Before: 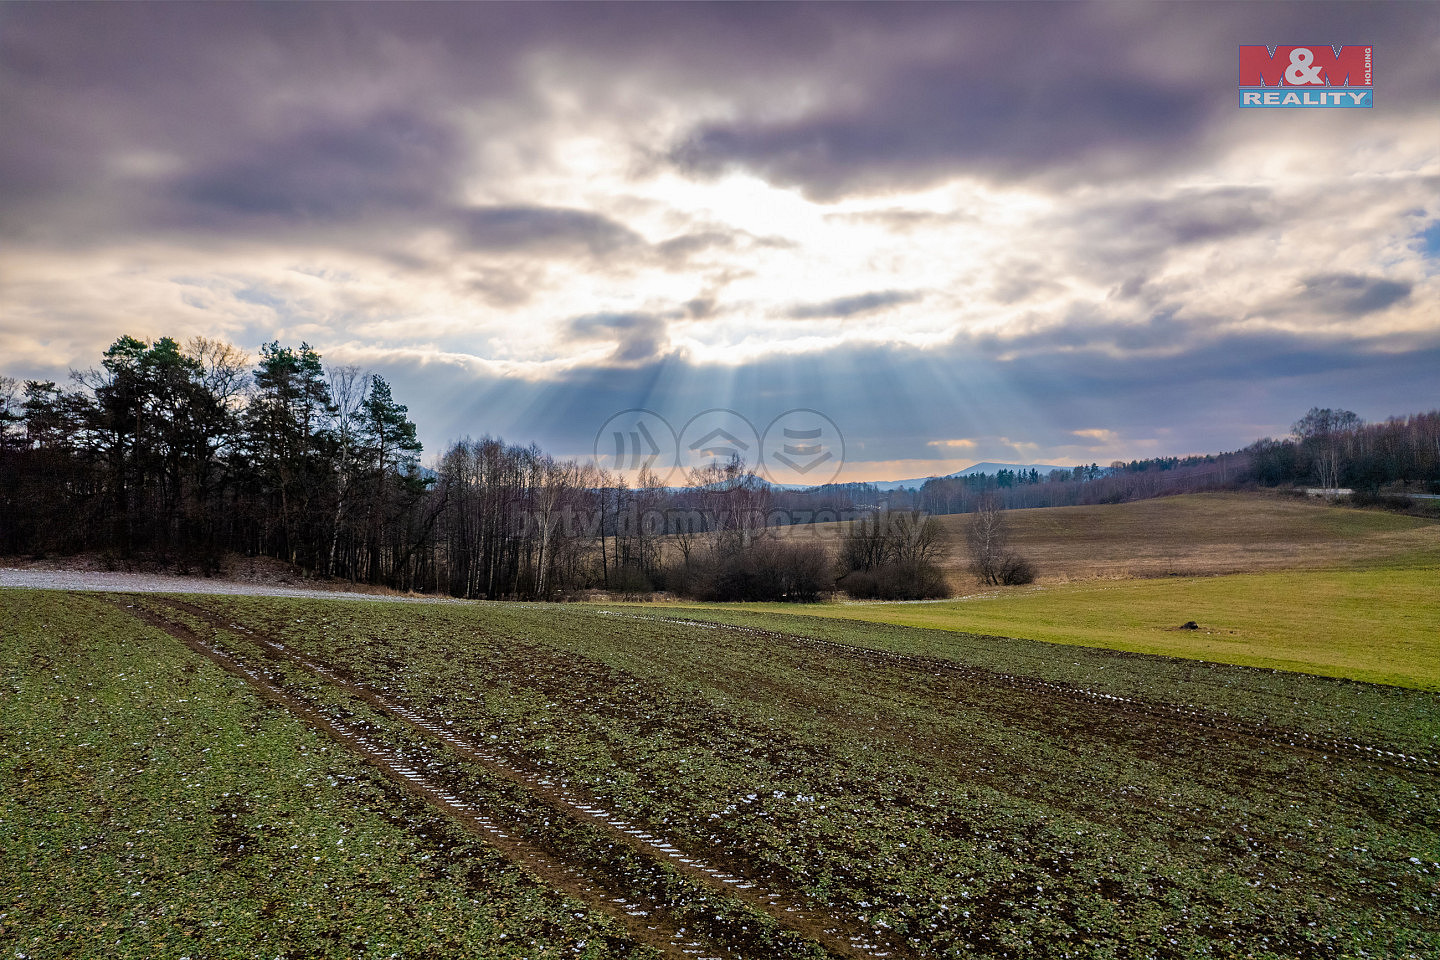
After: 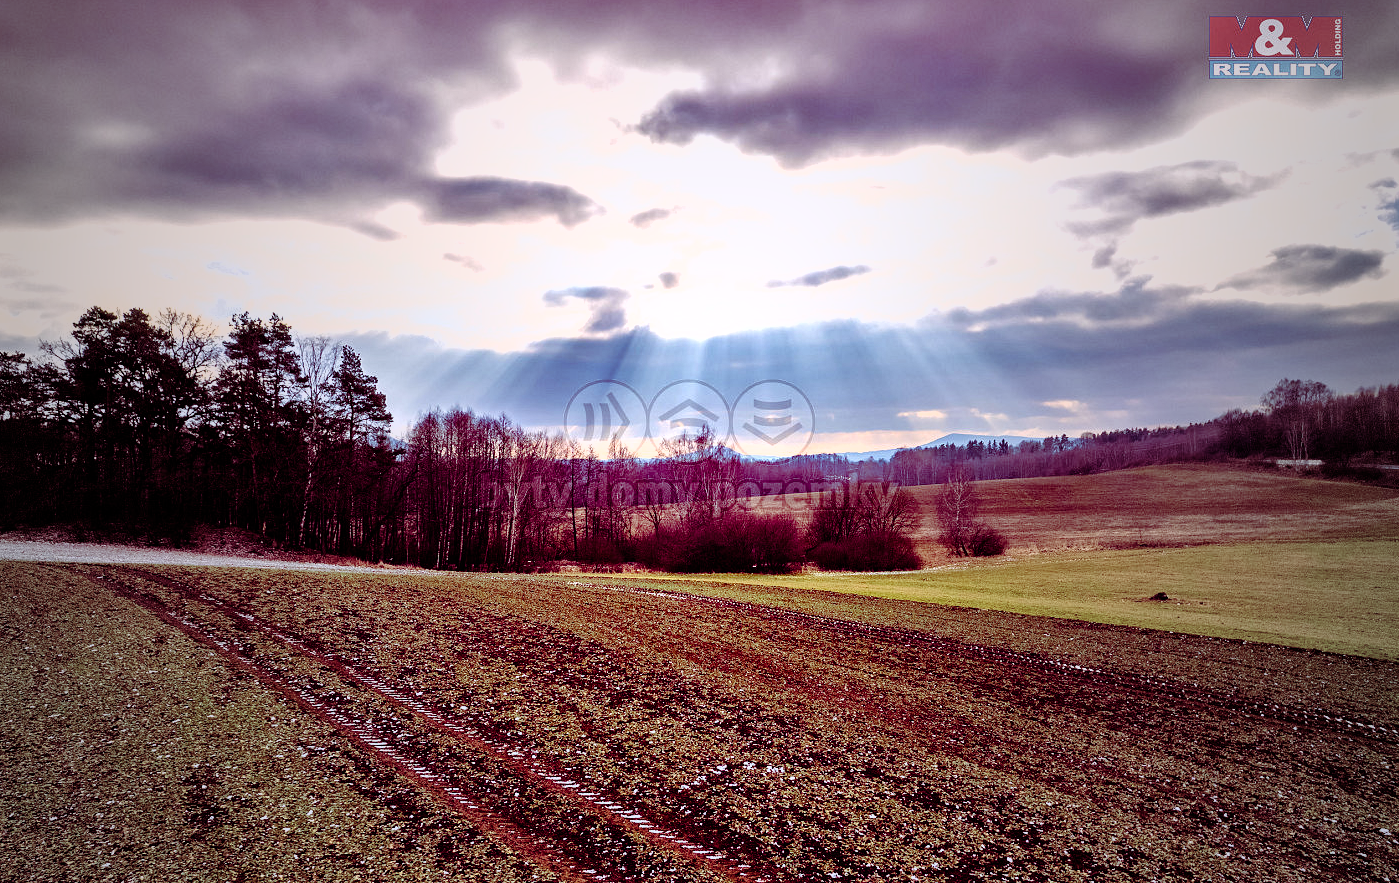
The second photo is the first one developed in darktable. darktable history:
crop: left 2.088%, top 3.035%, right 0.728%, bottom 4.973%
vignetting: fall-off start 17.69%, fall-off radius 137.76%, width/height ratio 0.625, shape 0.59
tone equalizer: -8 EV -0.4 EV, -7 EV -0.372 EV, -6 EV -0.322 EV, -5 EV -0.229 EV, -3 EV 0.238 EV, -2 EV 0.327 EV, -1 EV 0.383 EV, +0 EV 0.404 EV, edges refinement/feathering 500, mask exposure compensation -1.57 EV, preserve details no
exposure: exposure 0.451 EV, compensate exposure bias true, compensate highlight preservation false
shadows and highlights: low approximation 0.01, soften with gaussian
color calibration: illuminant as shot in camera, x 0.358, y 0.373, temperature 4628.91 K
color balance rgb: shadows lift › luminance -18.795%, shadows lift › chroma 35.387%, highlights gain › chroma 1.347%, highlights gain › hue 55.71°, perceptual saturation grading › global saturation 20%, perceptual saturation grading › highlights -25.76%, perceptual saturation grading › shadows 49.69%, contrast 4.88%
